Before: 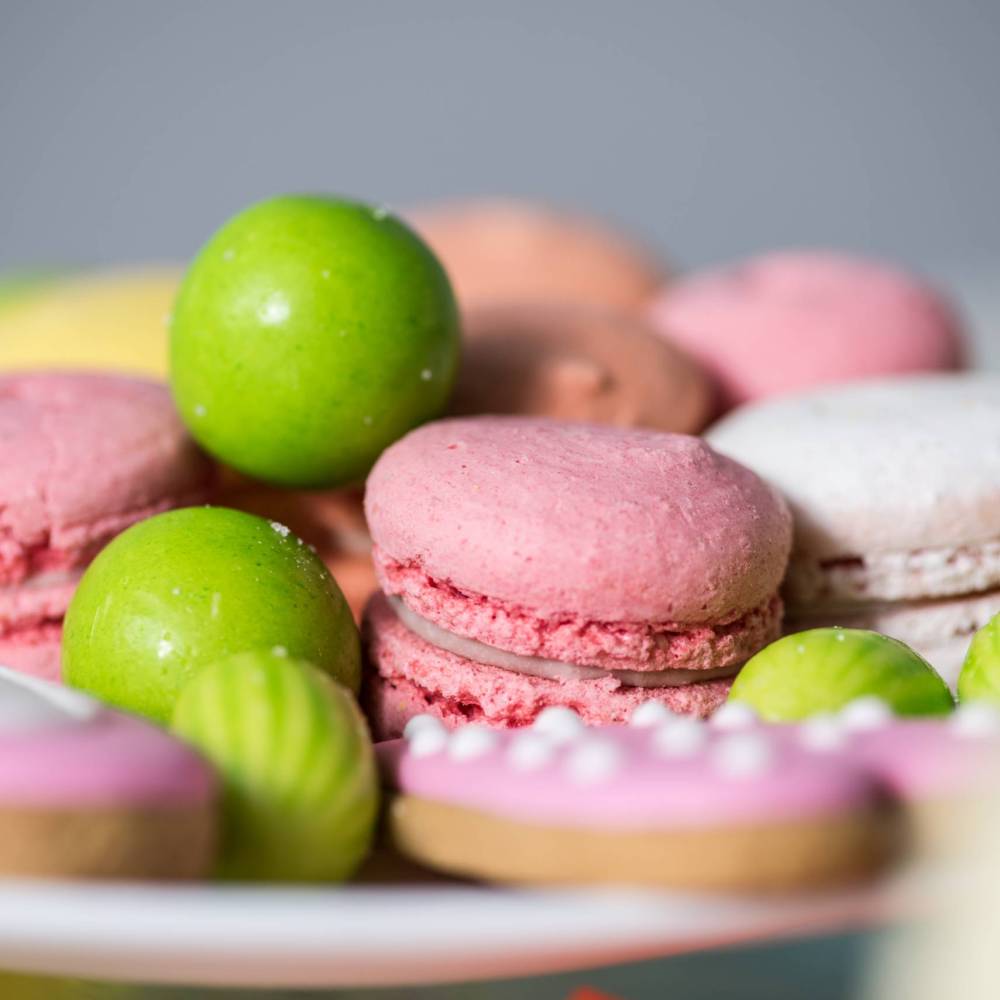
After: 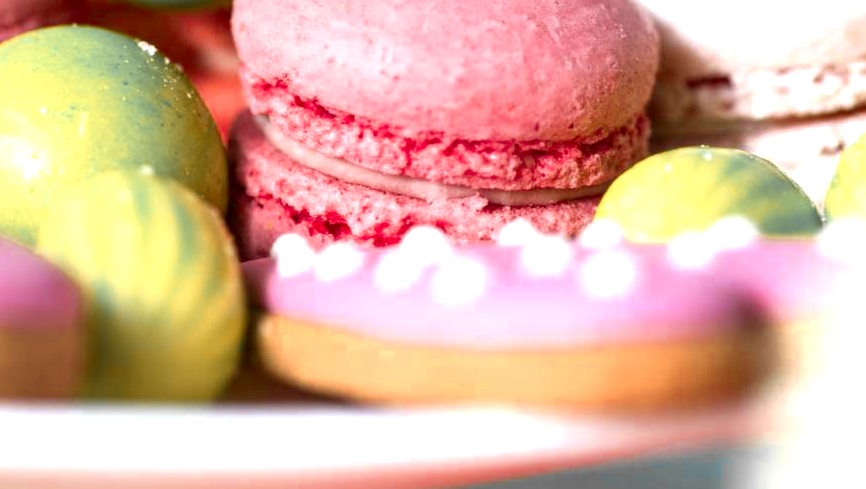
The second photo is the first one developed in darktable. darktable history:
exposure: exposure 1 EV, compensate highlight preservation false
levels: levels [0, 0.492, 0.984]
color zones: curves: ch0 [(0, 0.363) (0.128, 0.373) (0.25, 0.5) (0.402, 0.407) (0.521, 0.525) (0.63, 0.559) (0.729, 0.662) (0.867, 0.471)]; ch1 [(0, 0.515) (0.136, 0.618) (0.25, 0.5) (0.378, 0) (0.516, 0) (0.622, 0.593) (0.737, 0.819) (0.87, 0.593)]; ch2 [(0, 0.529) (0.128, 0.471) (0.282, 0.451) (0.386, 0.662) (0.516, 0.525) (0.633, 0.554) (0.75, 0.62) (0.875, 0.441)]
crop and rotate: left 13.306%, top 48.129%, bottom 2.928%
